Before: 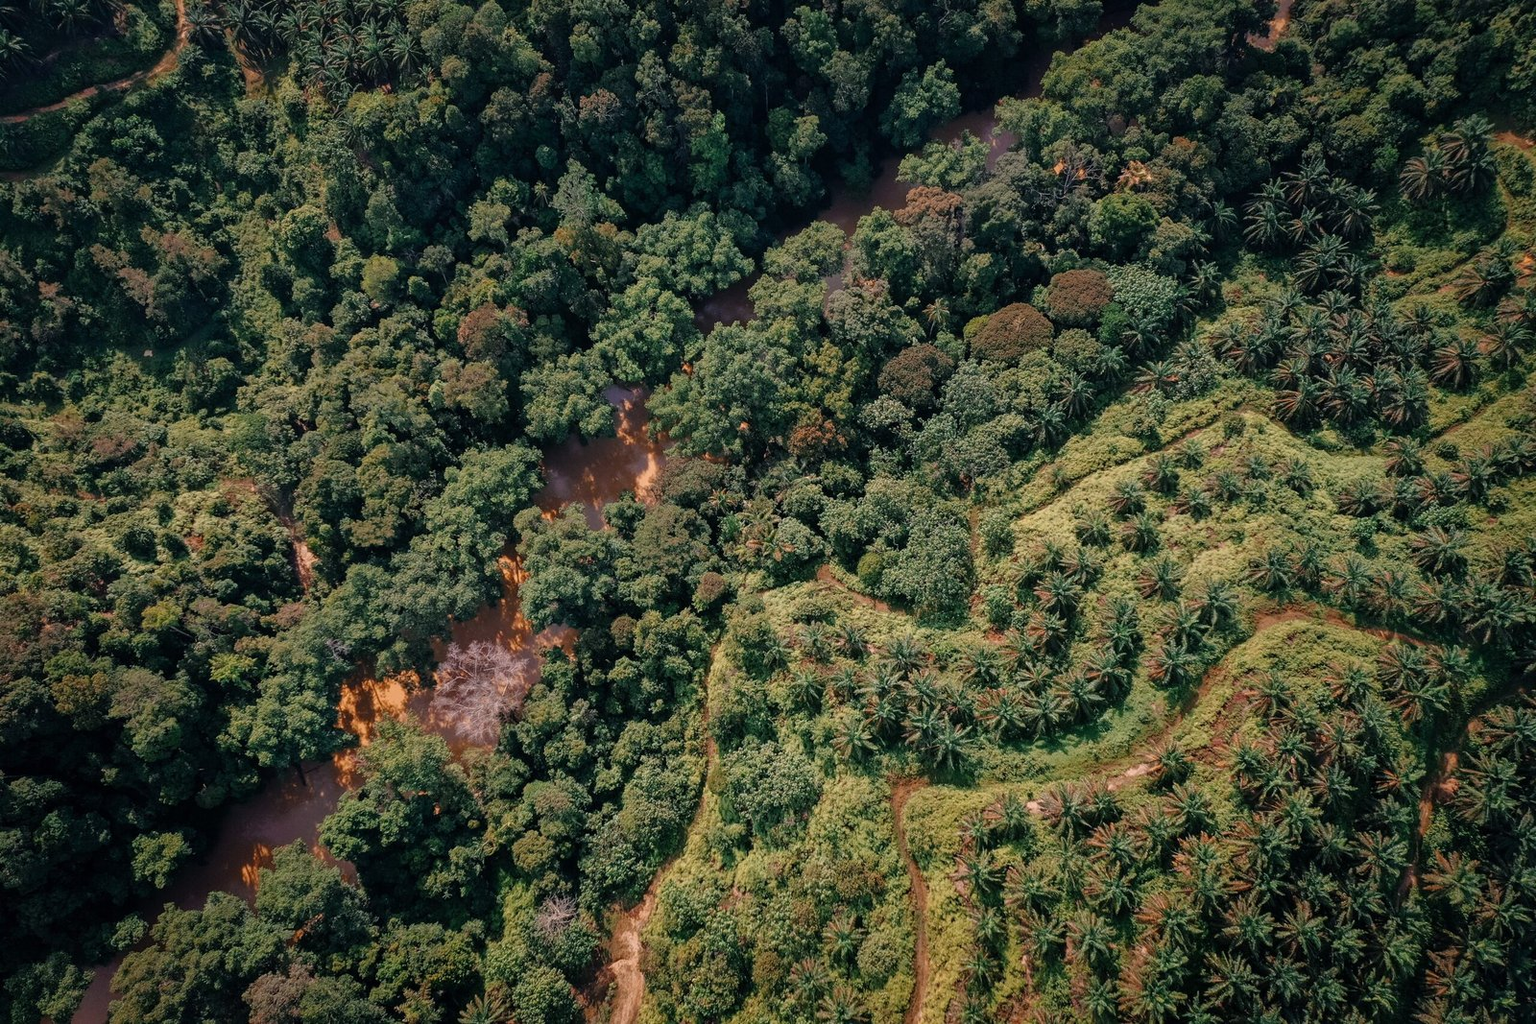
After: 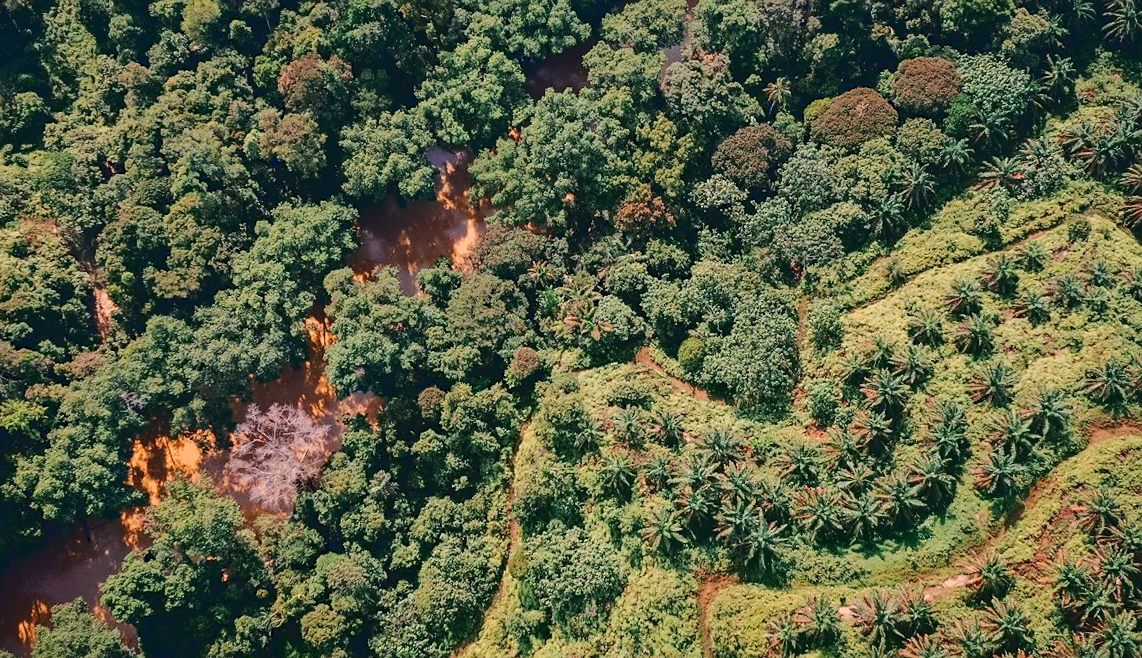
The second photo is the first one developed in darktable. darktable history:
crop and rotate: angle -3.62°, left 9.809%, top 20.48%, right 12.141%, bottom 12.071%
tone equalizer: on, module defaults
tone curve: curves: ch0 [(0, 0) (0.003, 0.076) (0.011, 0.081) (0.025, 0.084) (0.044, 0.092) (0.069, 0.1) (0.1, 0.117) (0.136, 0.144) (0.177, 0.186) (0.224, 0.237) (0.277, 0.306) (0.335, 0.39) (0.399, 0.494) (0.468, 0.574) (0.543, 0.666) (0.623, 0.722) (0.709, 0.79) (0.801, 0.855) (0.898, 0.926) (1, 1)], color space Lab, linked channels, preserve colors none
haze removal: compatibility mode true, adaptive false
sharpen: radius 1.474, amount 0.395, threshold 1.712
